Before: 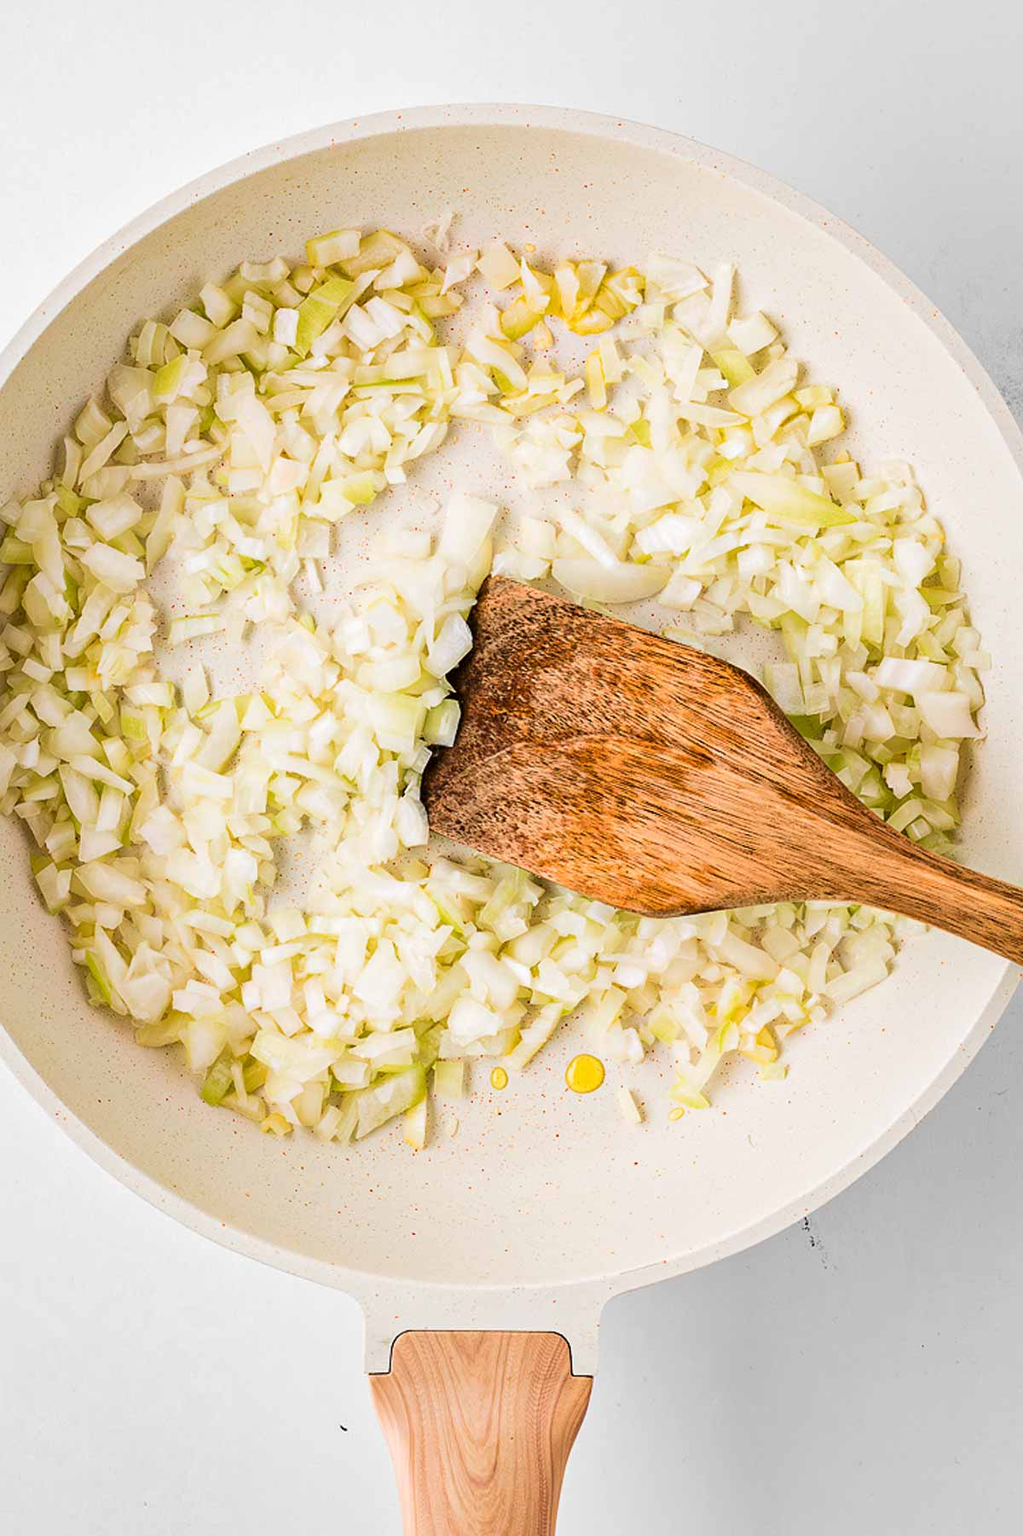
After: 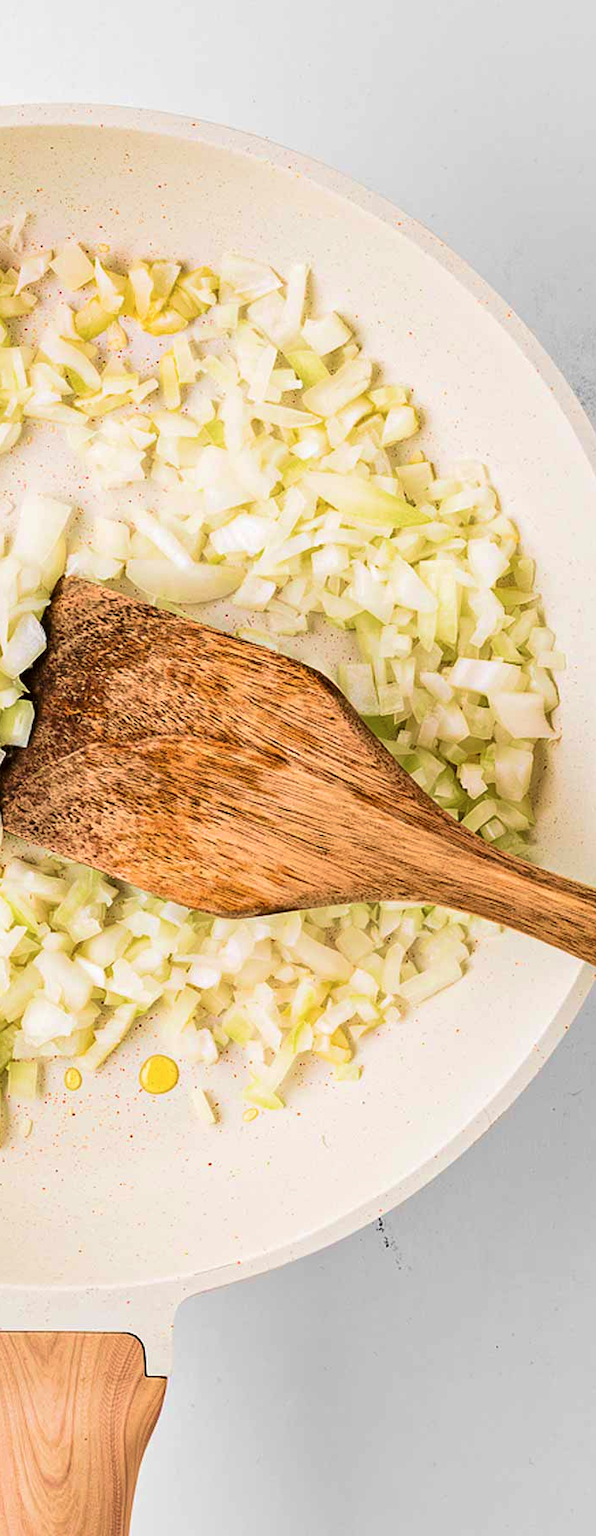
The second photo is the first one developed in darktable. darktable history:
velvia: strength 40.39%
contrast brightness saturation: saturation -0.064
crop: left 41.679%
